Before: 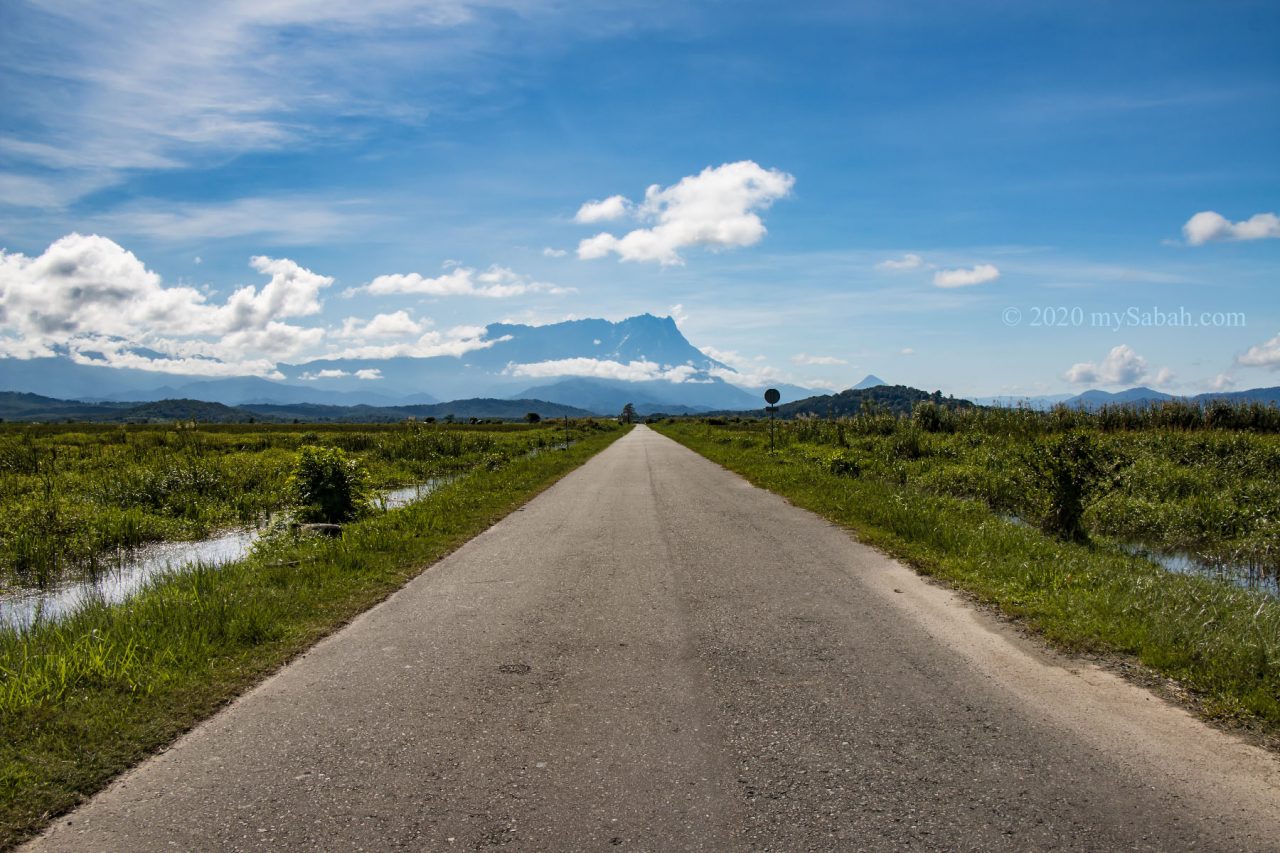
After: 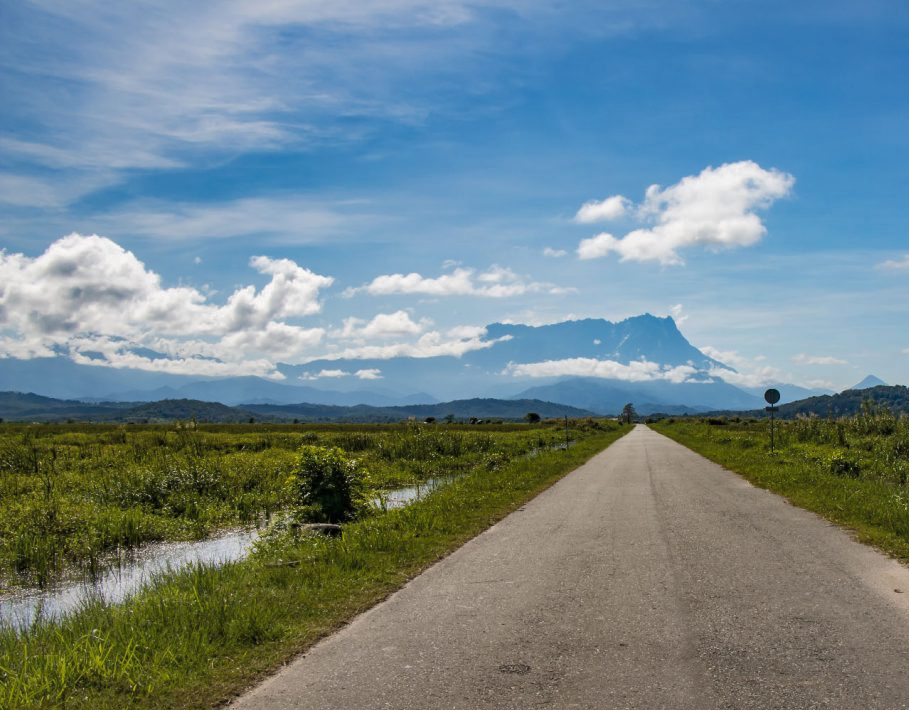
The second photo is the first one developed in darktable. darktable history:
shadows and highlights: on, module defaults
crop: right 28.92%, bottom 16.672%
